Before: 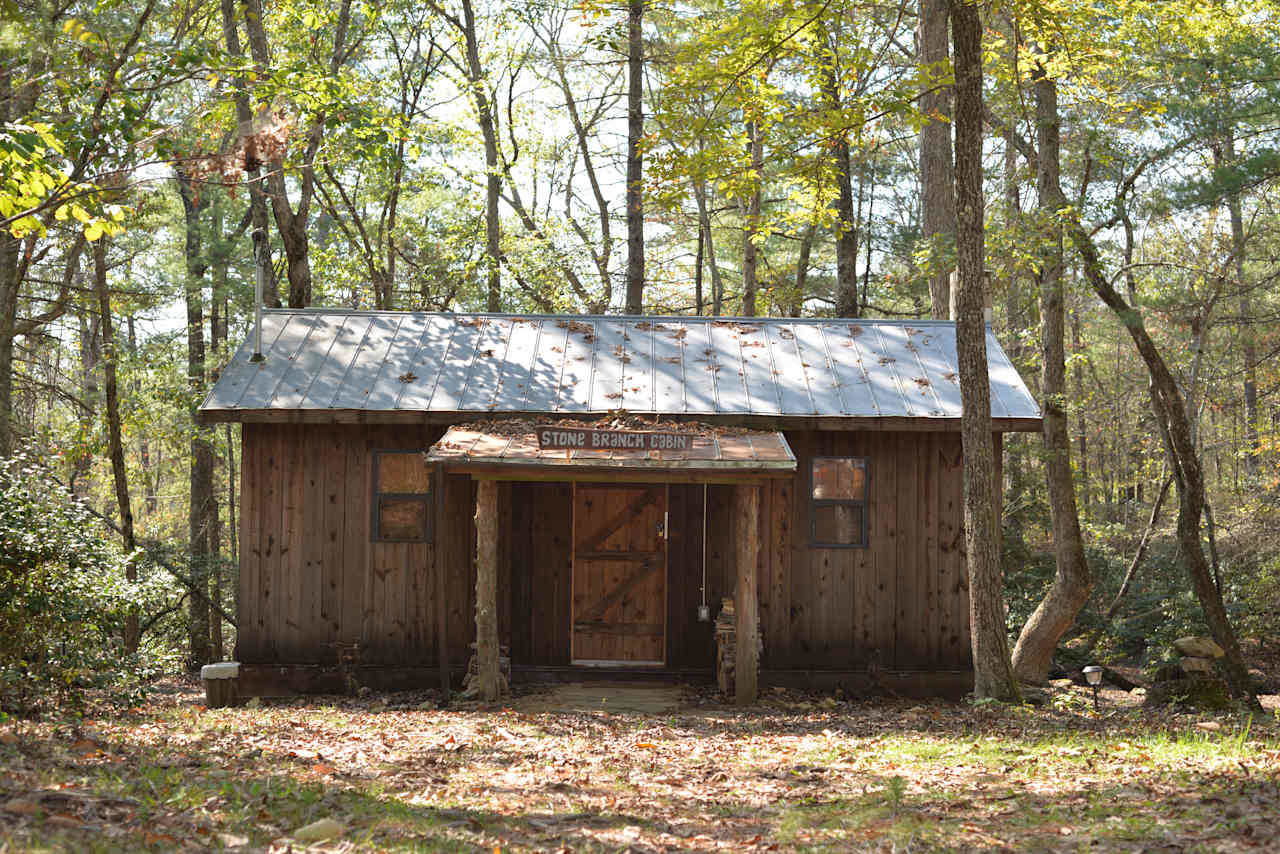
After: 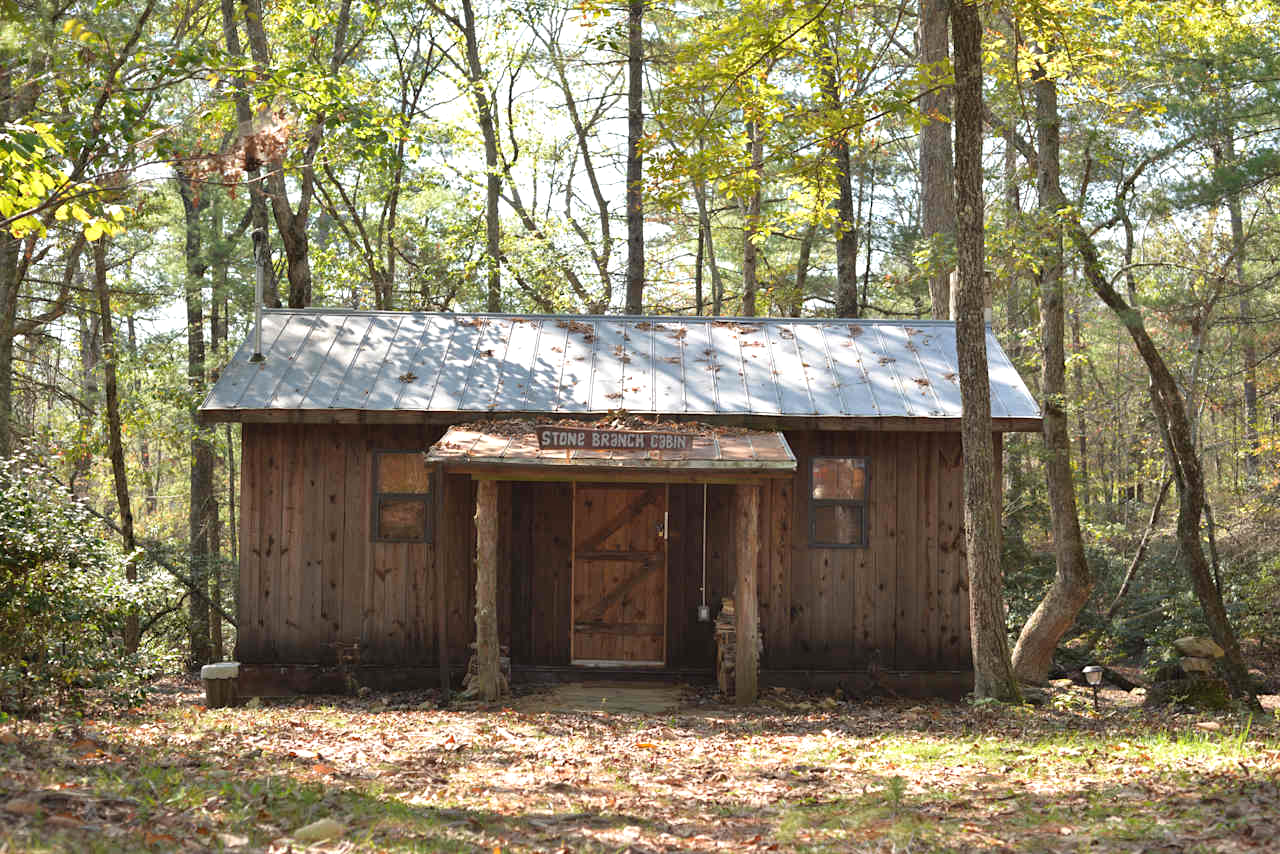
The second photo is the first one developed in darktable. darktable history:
exposure: exposure 0.201 EV, compensate exposure bias true, compensate highlight preservation false
shadows and highlights: shadows 36.8, highlights -27.71, soften with gaussian
